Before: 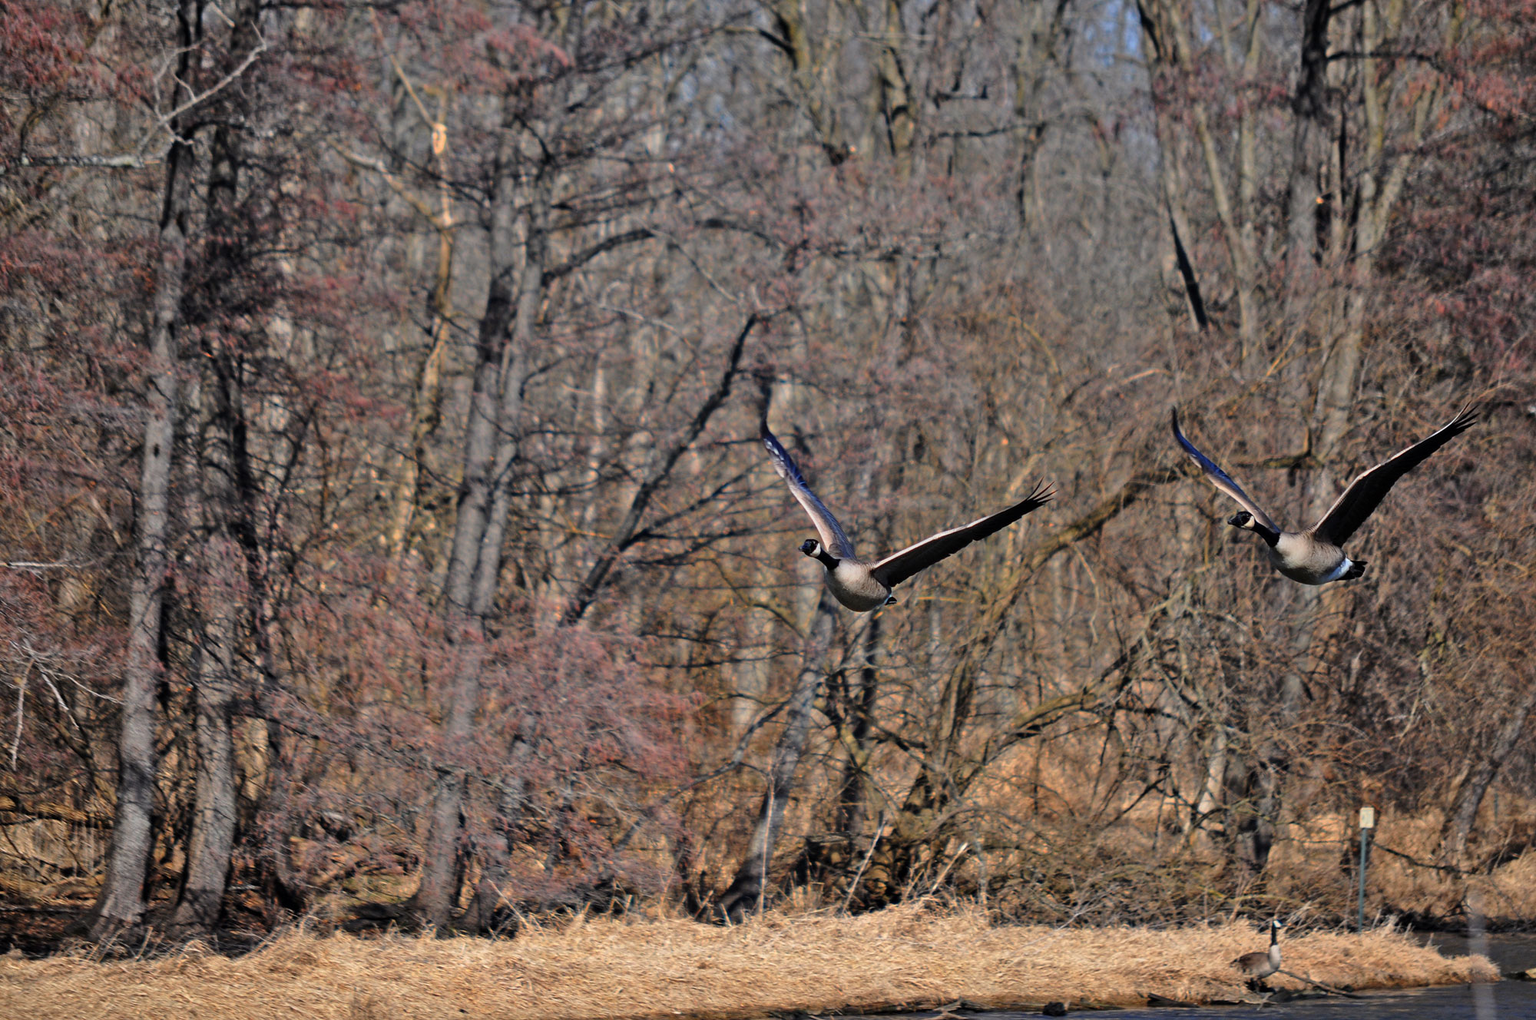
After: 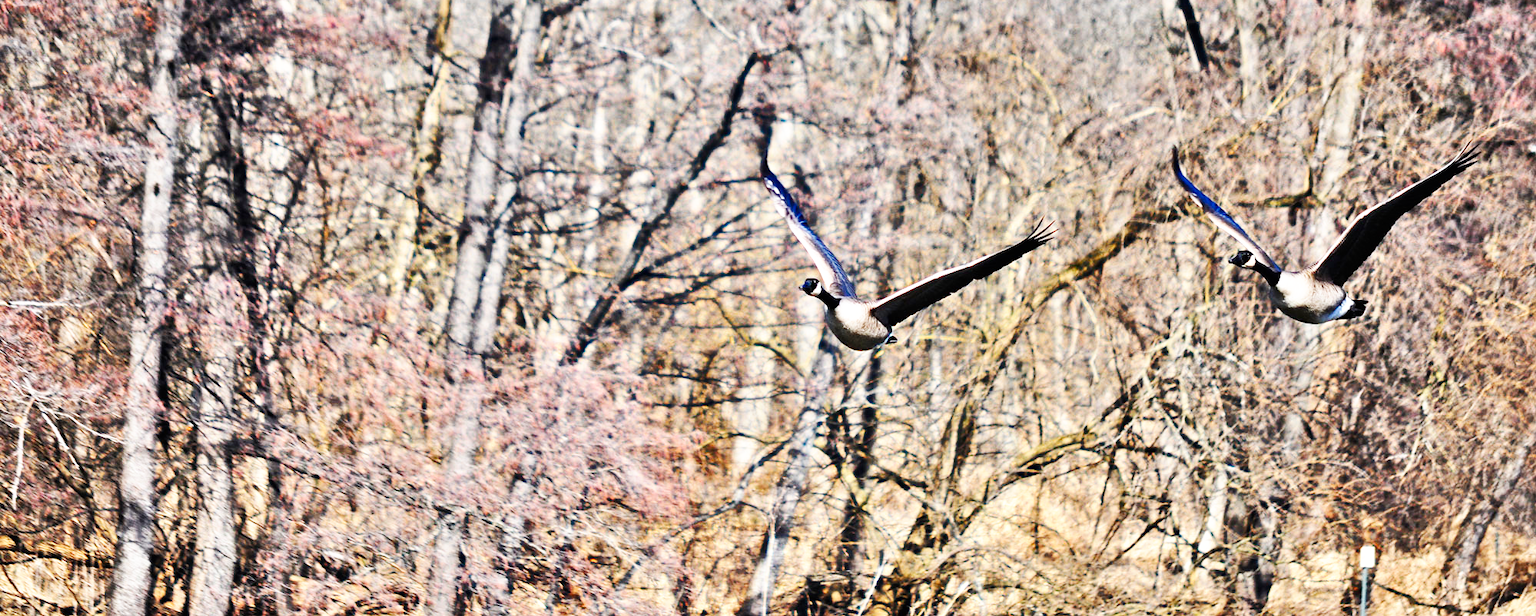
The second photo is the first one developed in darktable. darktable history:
exposure: black level correction -0.001, exposure 0.902 EV, compensate exposure bias true, compensate highlight preservation false
crop and rotate: top 25.624%, bottom 13.931%
base curve: curves: ch0 [(0, 0) (0.007, 0.004) (0.027, 0.03) (0.046, 0.07) (0.207, 0.54) (0.442, 0.872) (0.673, 0.972) (1, 1)], preserve colors none
shadows and highlights: radius 109.35, shadows 23.94, highlights -57.49, low approximation 0.01, soften with gaussian
